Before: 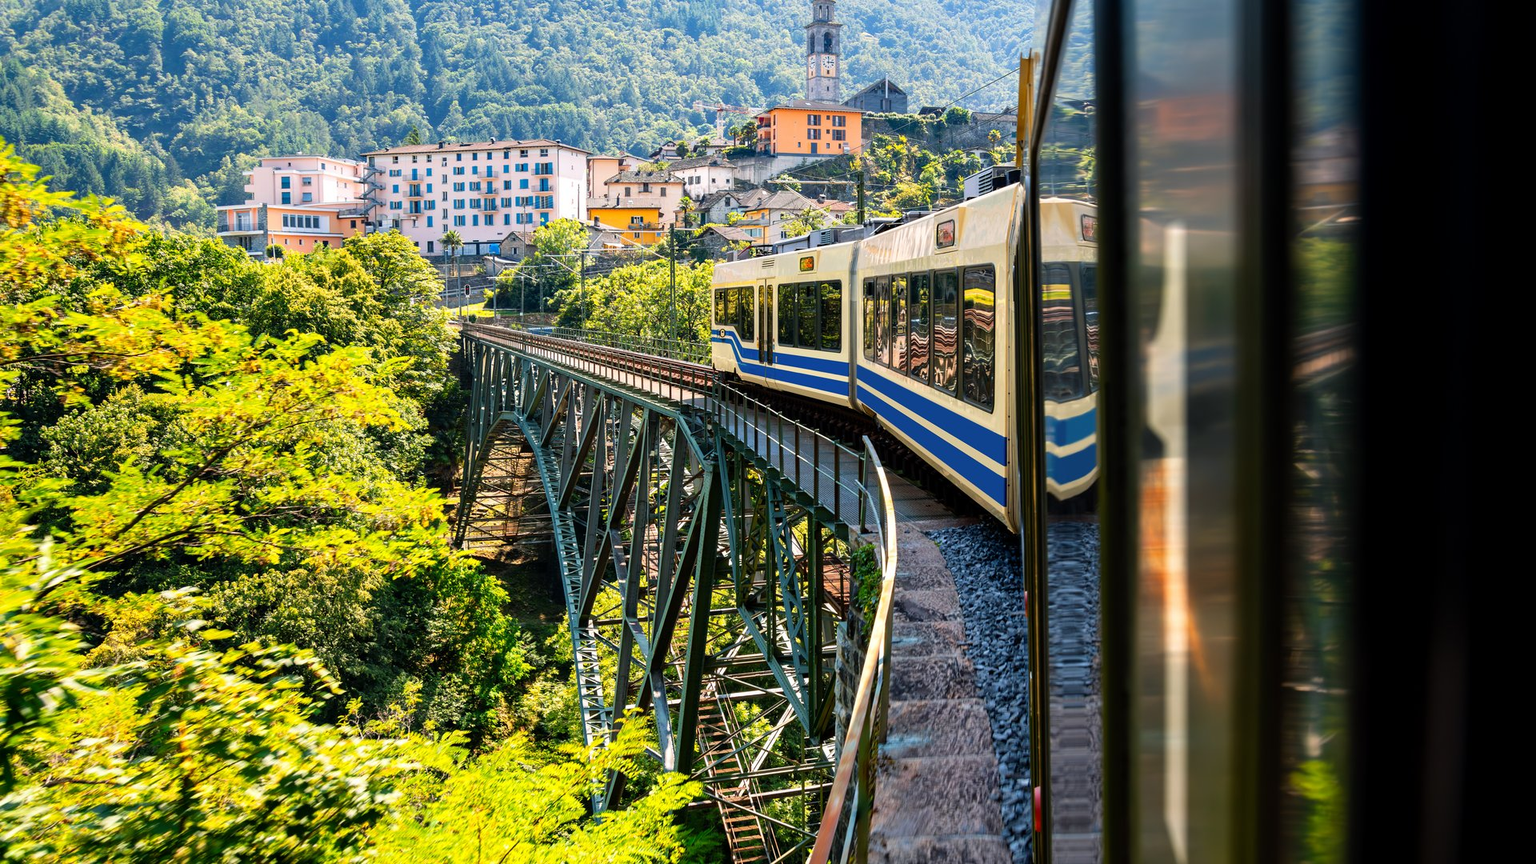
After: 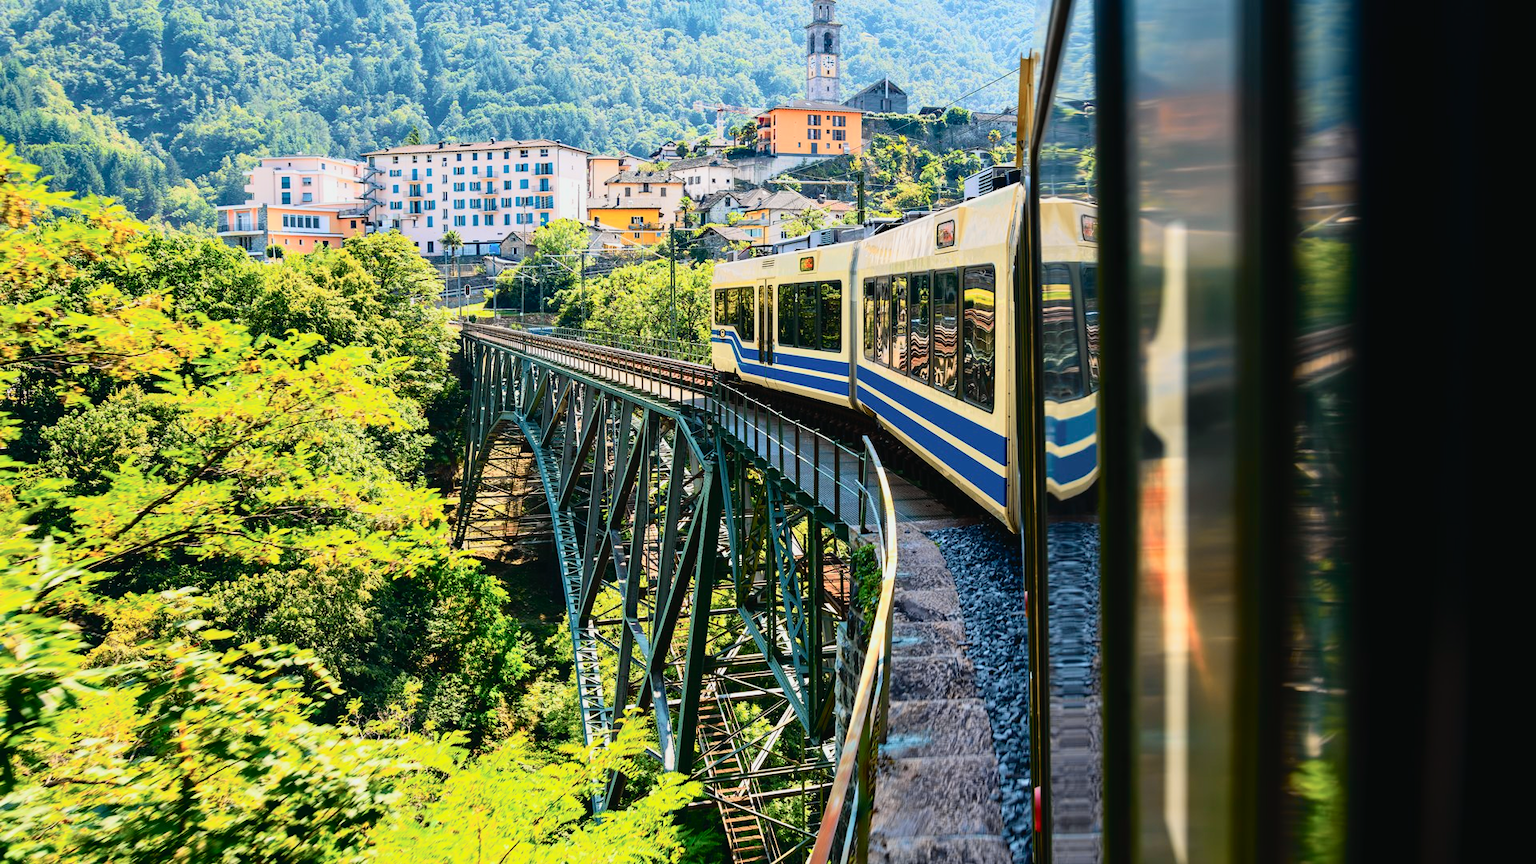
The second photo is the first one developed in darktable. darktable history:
tone curve: curves: ch0 [(0, 0.022) (0.114, 0.096) (0.282, 0.299) (0.456, 0.51) (0.613, 0.693) (0.786, 0.843) (0.999, 0.949)]; ch1 [(0, 0) (0.384, 0.365) (0.463, 0.447) (0.486, 0.474) (0.503, 0.5) (0.535, 0.522) (0.555, 0.546) (0.593, 0.599) (0.755, 0.793) (1, 1)]; ch2 [(0, 0) (0.369, 0.375) (0.449, 0.434) (0.501, 0.5) (0.528, 0.517) (0.561, 0.57) (0.612, 0.631) (0.668, 0.659) (1, 1)], color space Lab, independent channels, preserve colors none
